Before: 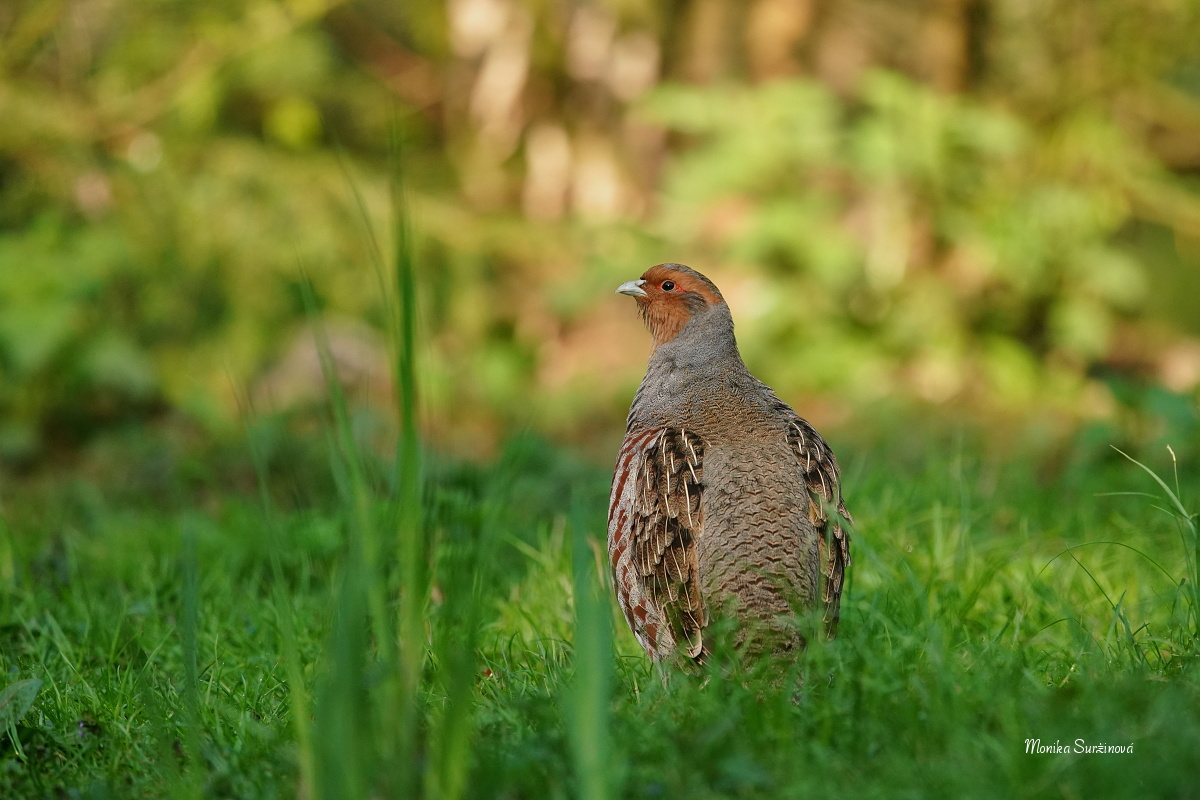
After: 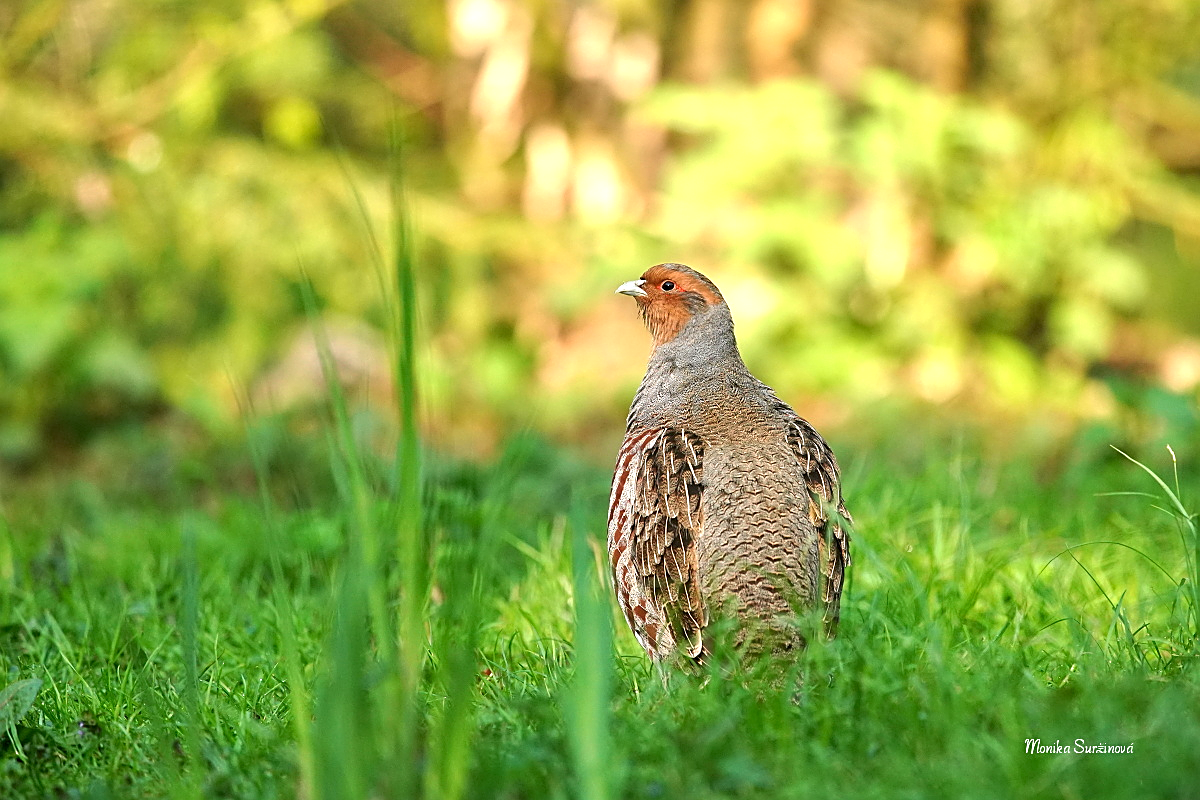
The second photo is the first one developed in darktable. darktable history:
exposure: black level correction 0.001, exposure 1.048 EV, compensate highlight preservation false
sharpen: on, module defaults
